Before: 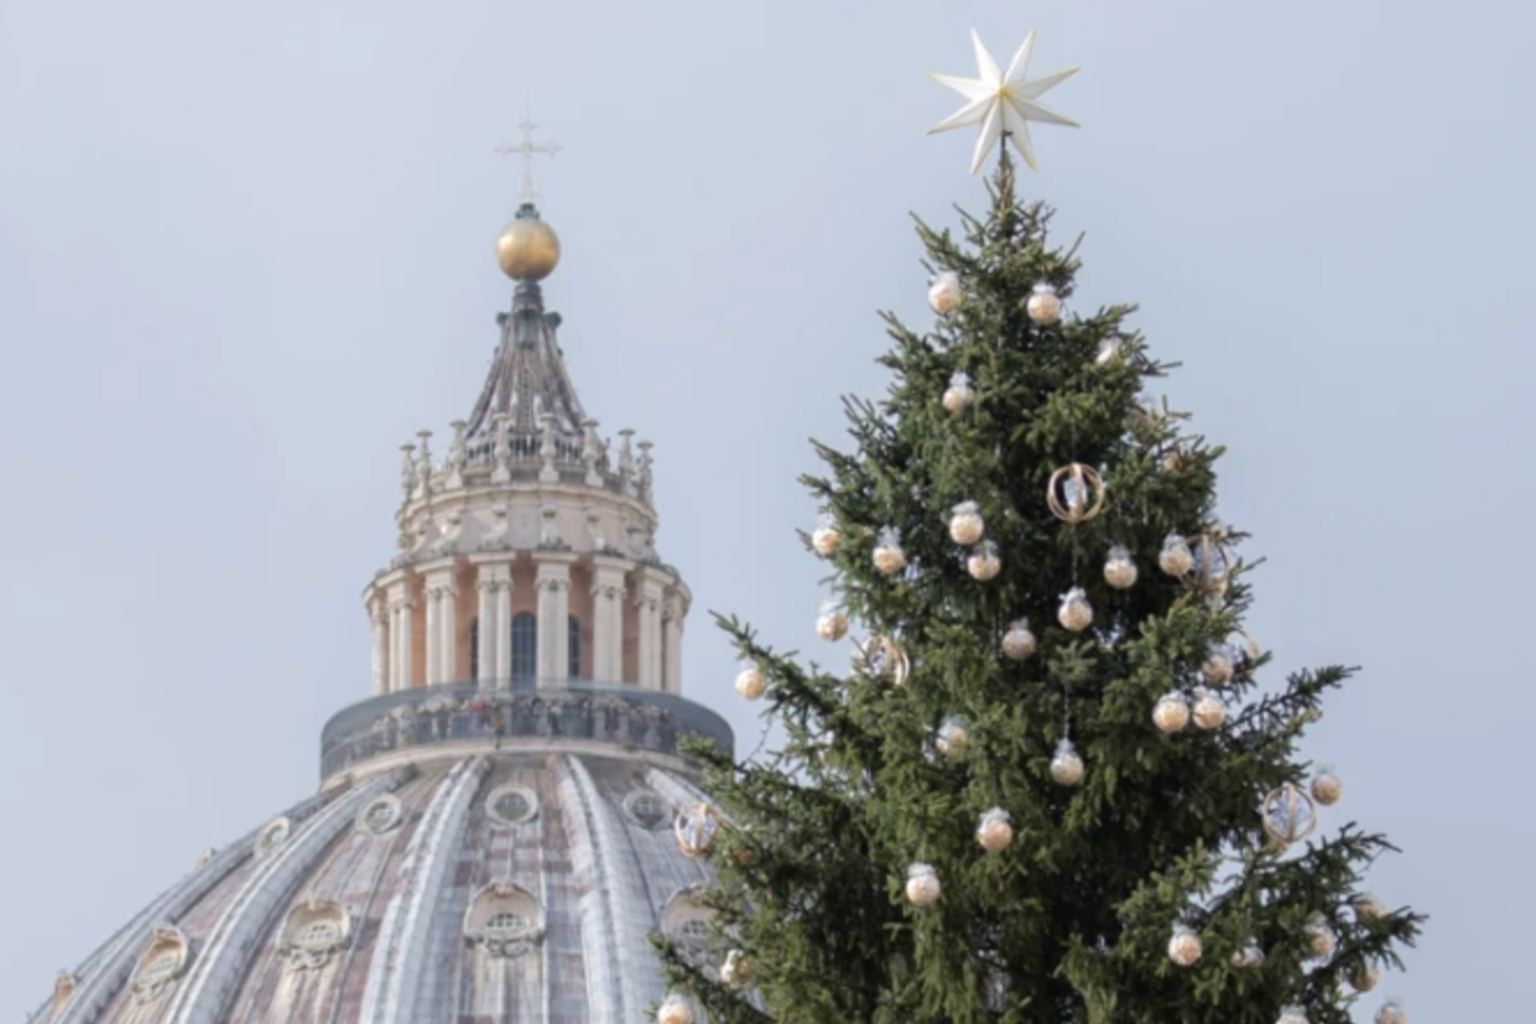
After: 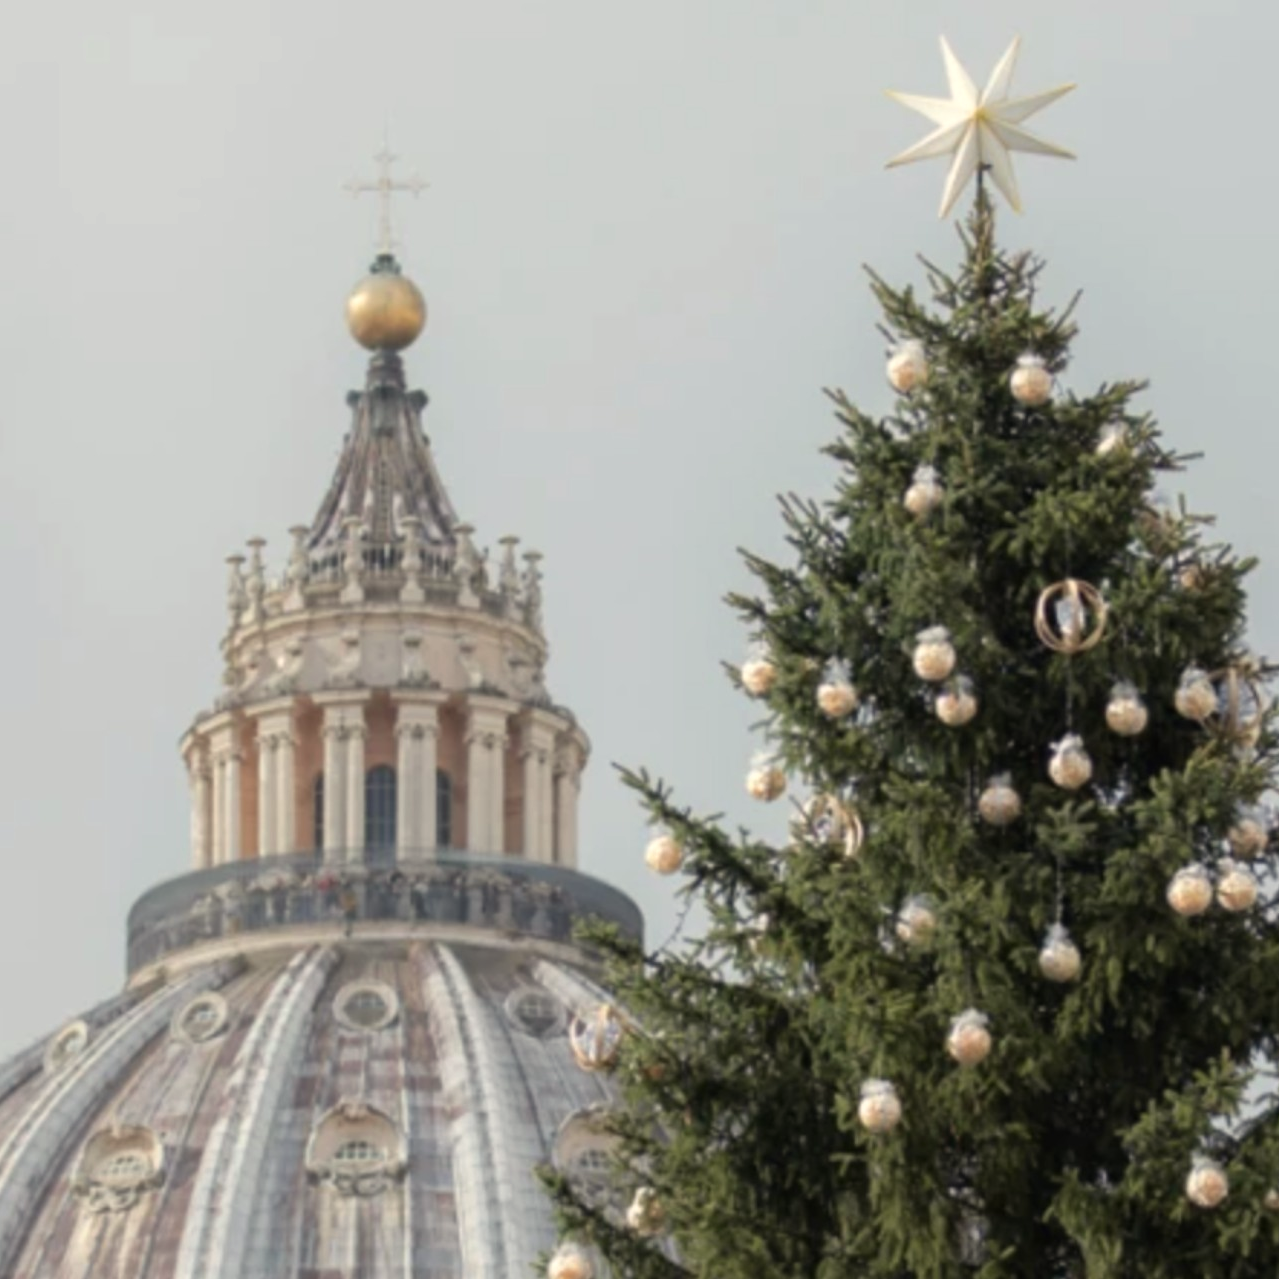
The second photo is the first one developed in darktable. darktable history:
white balance: red 1.029, blue 0.92
base curve: curves: ch0 [(0, 0) (0.303, 0.277) (1, 1)]
crop and rotate: left 14.292%, right 19.041%
